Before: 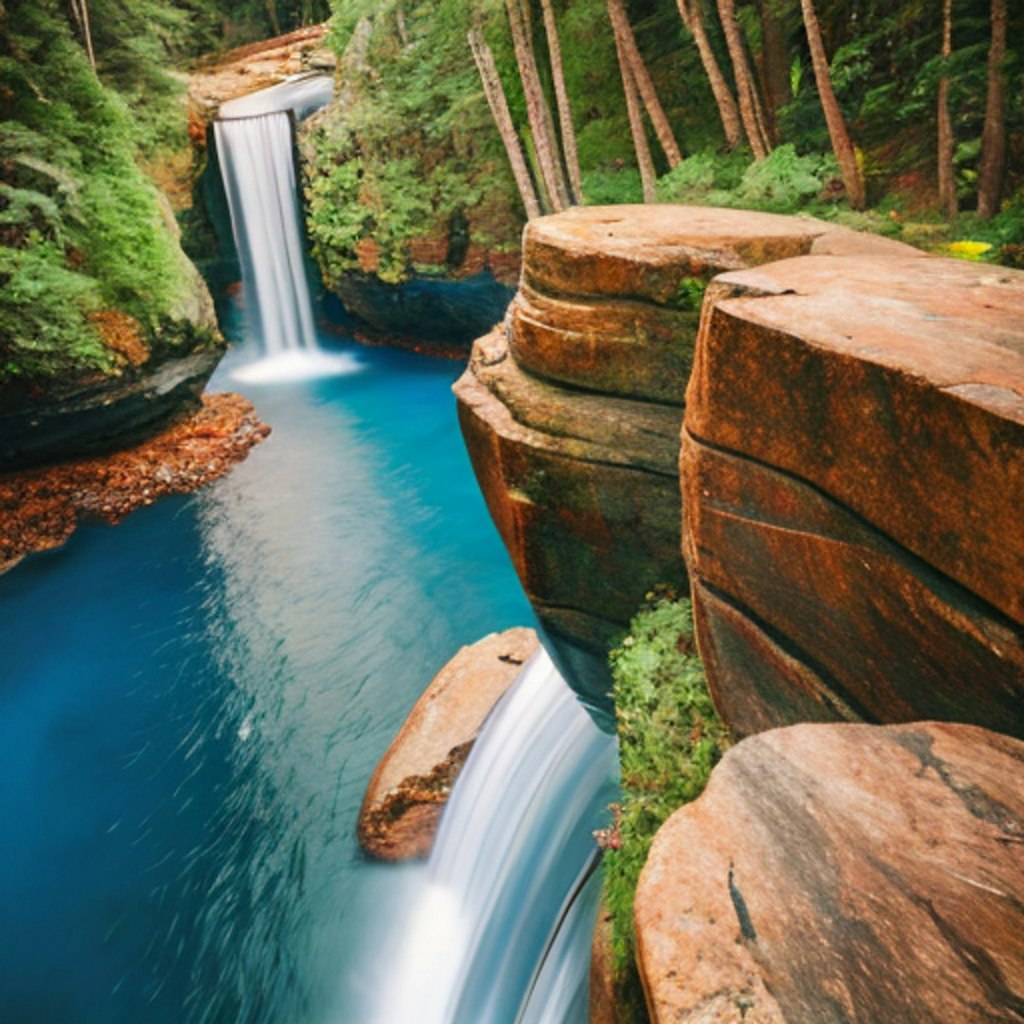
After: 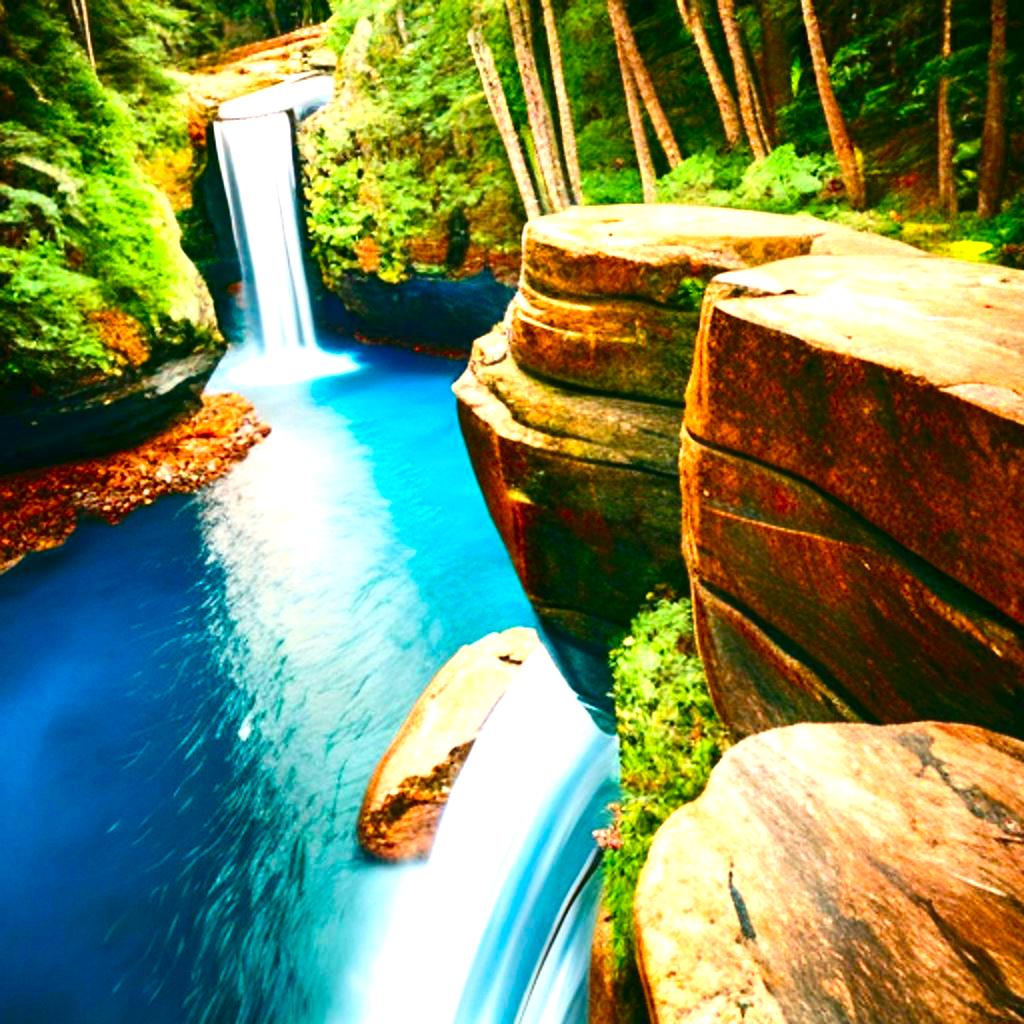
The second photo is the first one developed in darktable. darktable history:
contrast brightness saturation: contrast 0.191, brightness -0.231, saturation 0.113
color correction: highlights a* -0.305, highlights b* -0.137
color balance rgb: shadows lift › chroma 3.354%, shadows lift › hue 241.06°, linear chroma grading › shadows -29.767%, linear chroma grading › global chroma 34.976%, perceptual saturation grading › global saturation 20%, perceptual saturation grading › highlights -25.57%, perceptual saturation grading › shadows 49.85%
exposure: exposure 1.251 EV, compensate highlight preservation false
